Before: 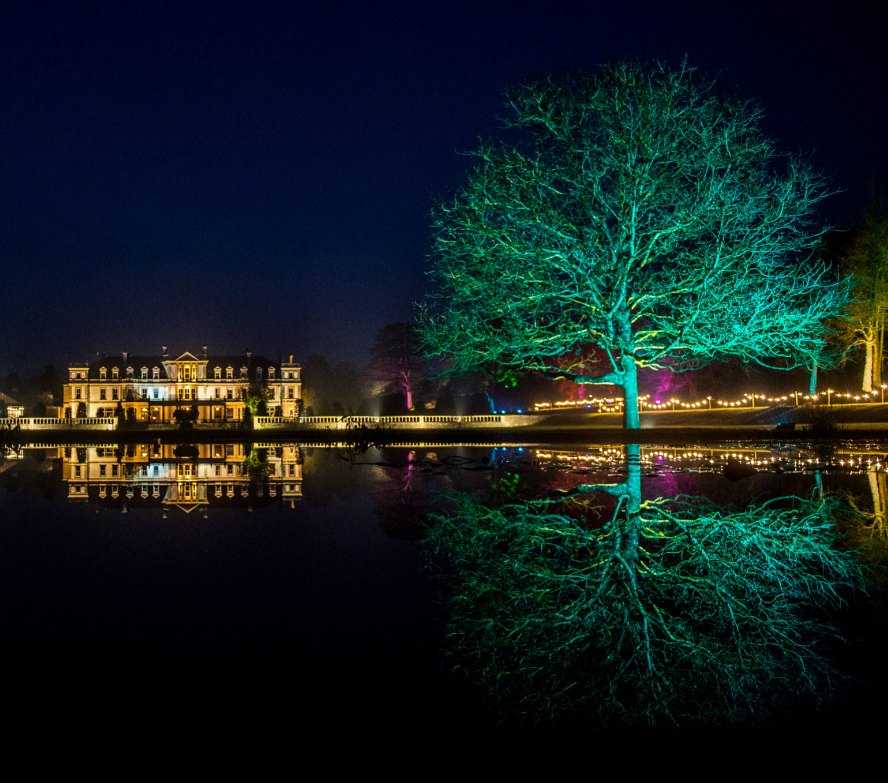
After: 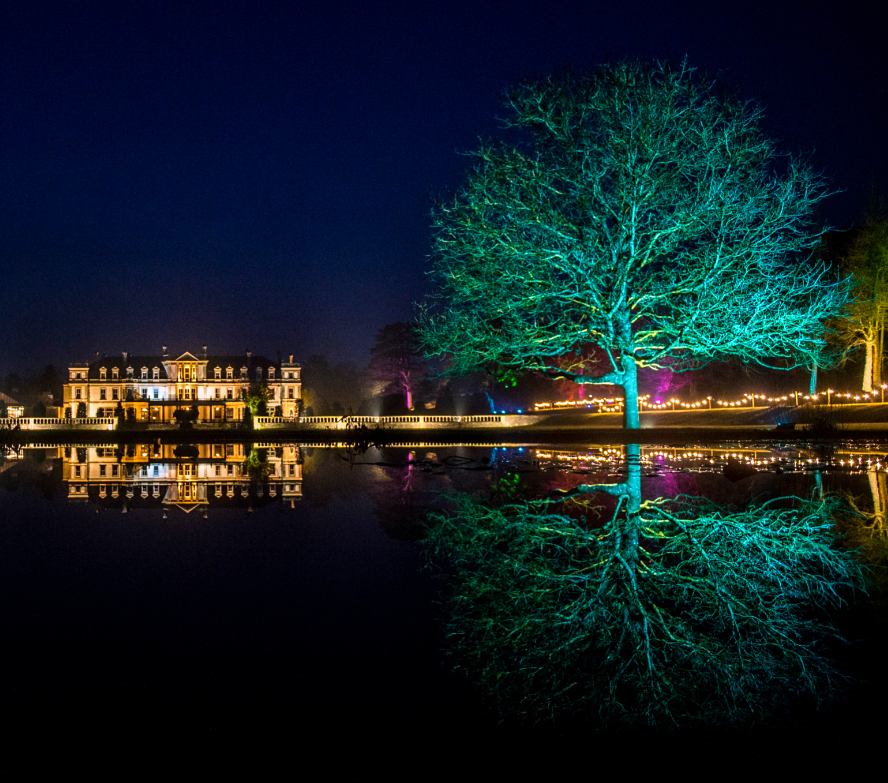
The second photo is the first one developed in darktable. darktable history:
tone curve: curves: ch0 [(0, 0) (0.003, 0.003) (0.011, 0.012) (0.025, 0.026) (0.044, 0.046) (0.069, 0.072) (0.1, 0.104) (0.136, 0.141) (0.177, 0.185) (0.224, 0.234) (0.277, 0.289) (0.335, 0.349) (0.399, 0.415) (0.468, 0.488) (0.543, 0.566) (0.623, 0.649) (0.709, 0.739) (0.801, 0.834) (0.898, 0.923) (1, 1)], preserve colors none
white balance: red 1.066, blue 1.119
